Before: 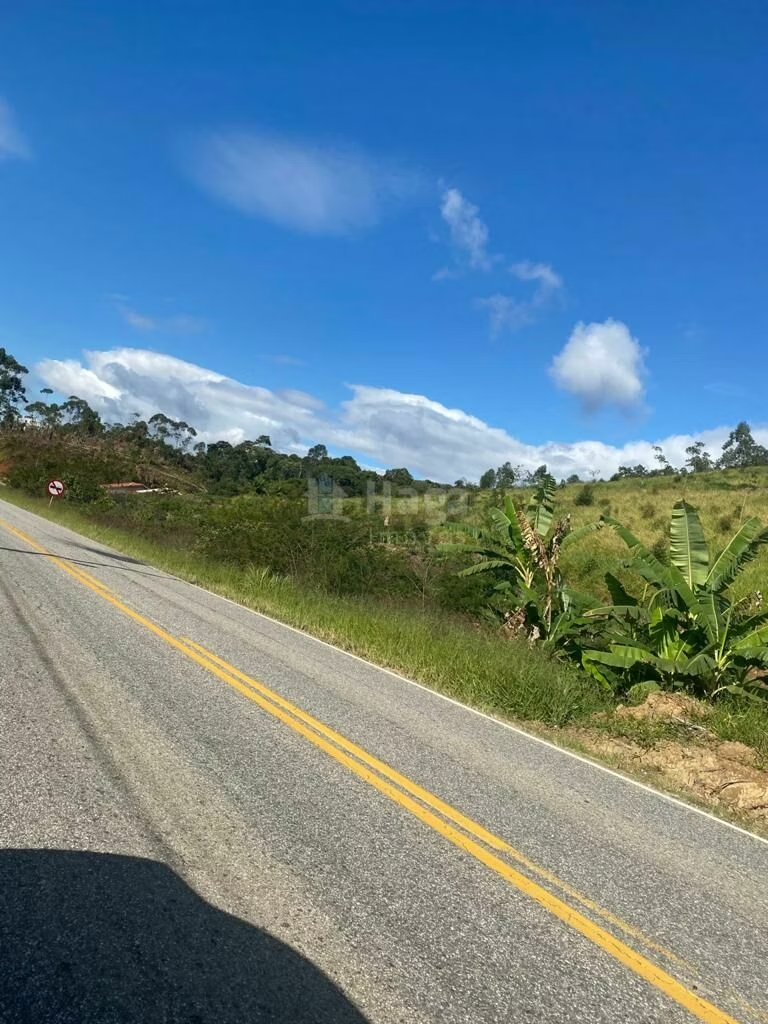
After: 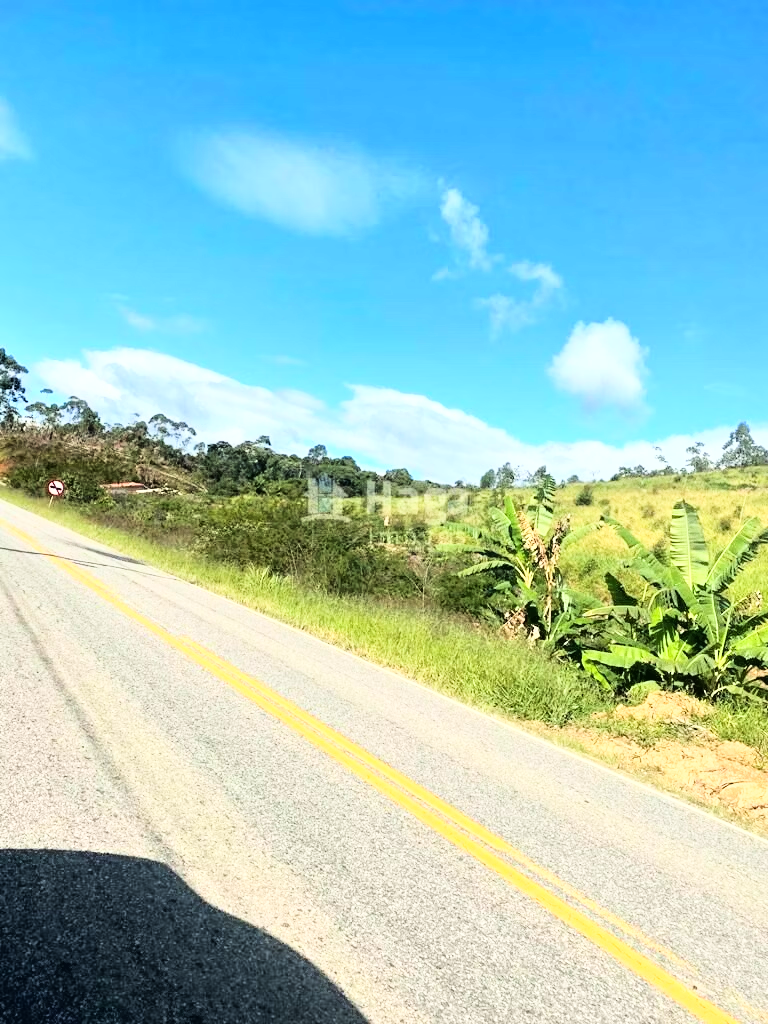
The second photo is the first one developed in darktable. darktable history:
base curve: curves: ch0 [(0, 0) (0.012, 0.01) (0.073, 0.168) (0.31, 0.711) (0.645, 0.957) (1, 1)]
tone equalizer: -8 EV 0.021 EV, -7 EV -0.032 EV, -6 EV 0.021 EV, -5 EV 0.048 EV, -4 EV 0.248 EV, -3 EV 0.636 EV, -2 EV 0.589 EV, -1 EV 0.21 EV, +0 EV 0.046 EV, mask exposure compensation -0.493 EV
